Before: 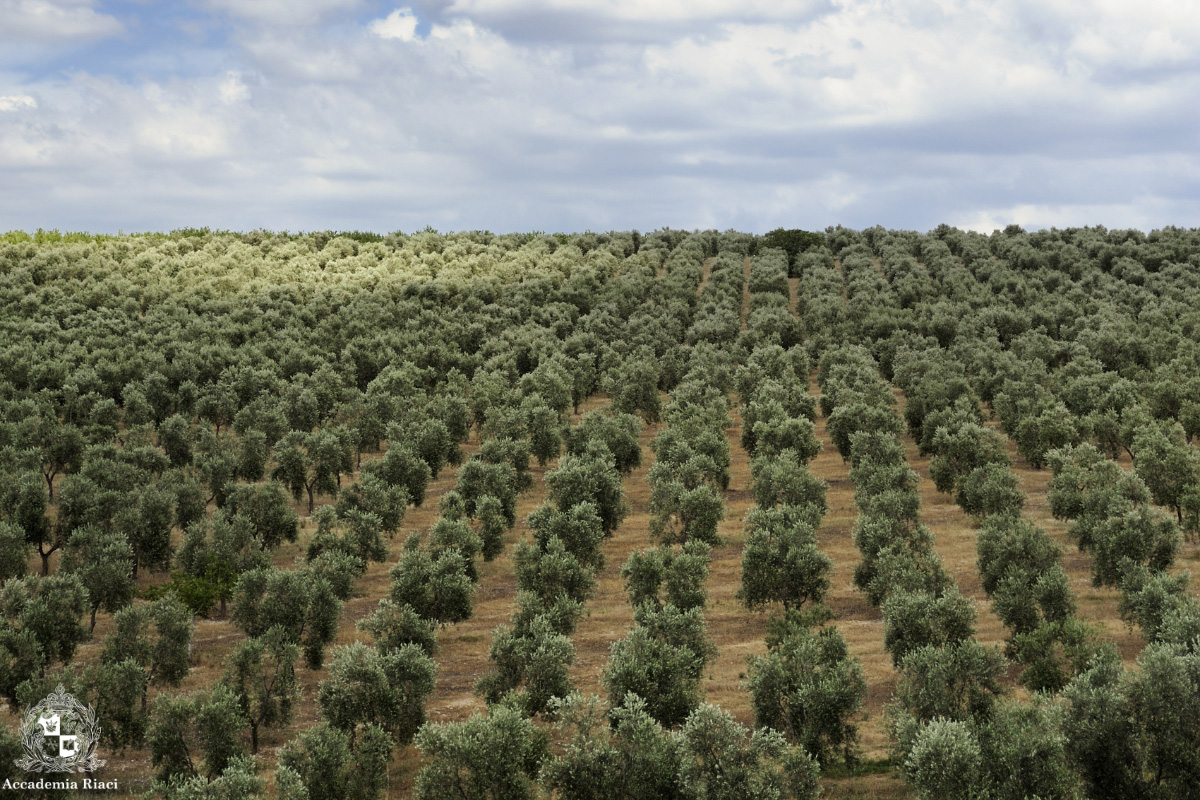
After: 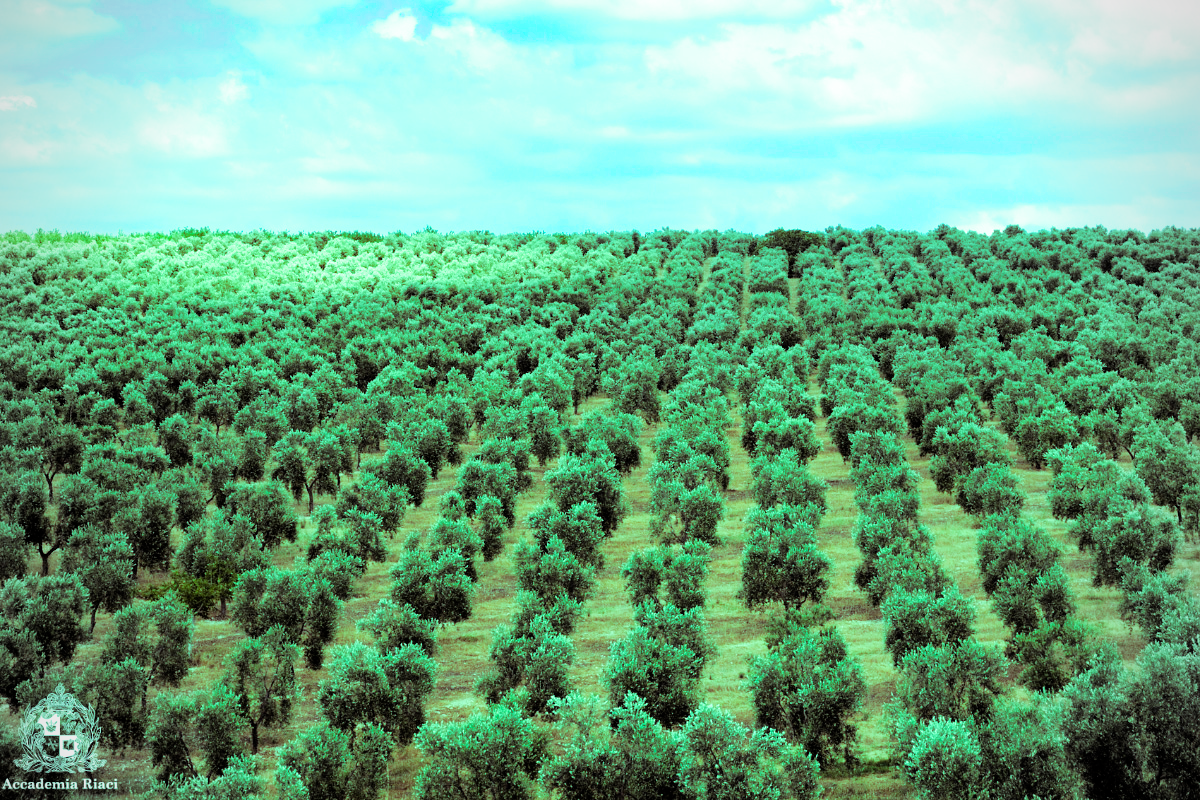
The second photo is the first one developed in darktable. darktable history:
exposure: black level correction 0, exposure 1.1 EV, compensate highlight preservation false
vignetting: fall-off radius 45%, brightness -0.33
color balance rgb: shadows lift › luminance 0.49%, shadows lift › chroma 6.83%, shadows lift › hue 300.29°, power › hue 208.98°, highlights gain › luminance 20.24%, highlights gain › chroma 13.17%, highlights gain › hue 173.85°, perceptual saturation grading › global saturation 18.05%
filmic rgb: black relative exposure -5 EV, white relative exposure 3.5 EV, hardness 3.19, contrast 1.2, highlights saturation mix -30%
